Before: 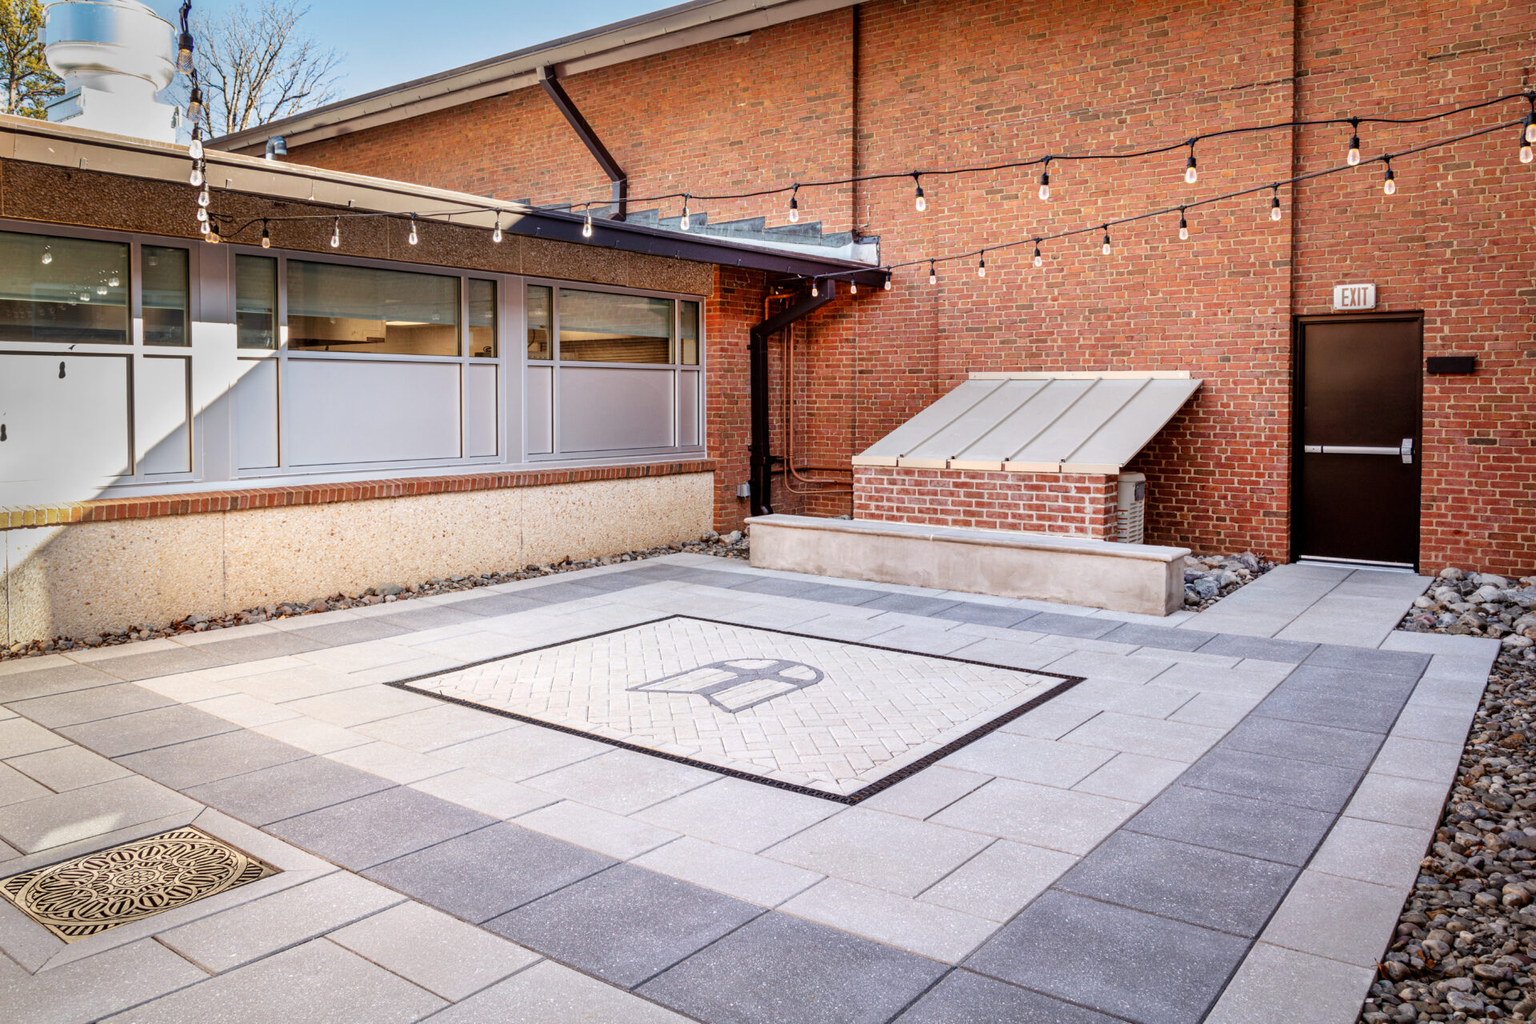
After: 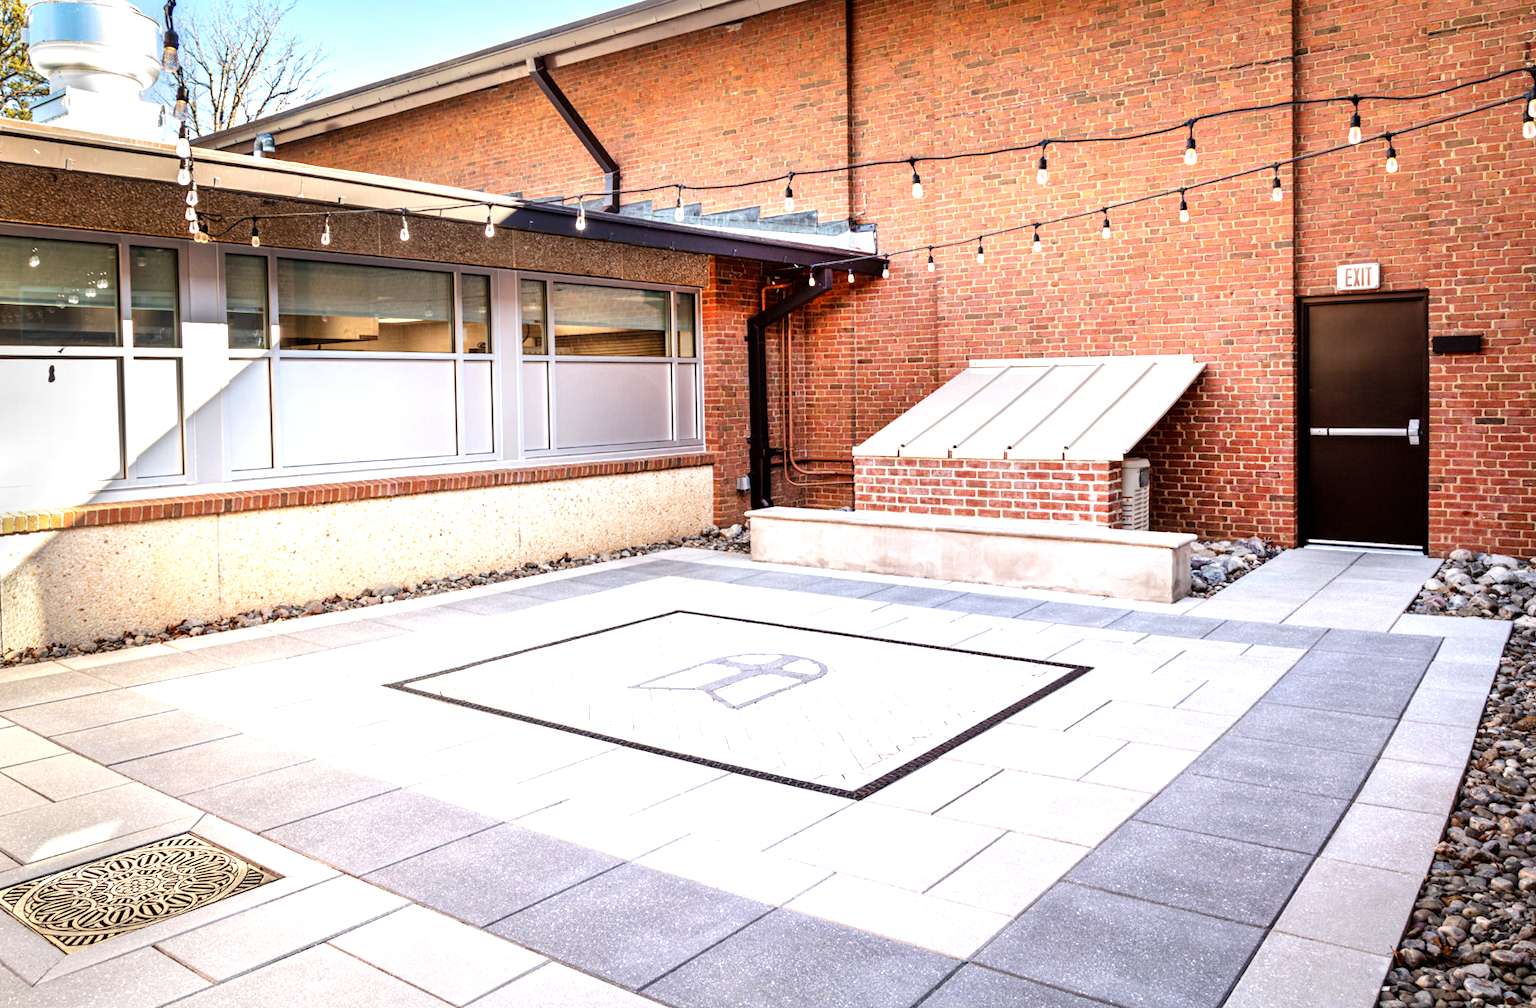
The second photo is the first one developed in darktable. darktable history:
rotate and perspective: rotation -1°, crop left 0.011, crop right 0.989, crop top 0.025, crop bottom 0.975
exposure: exposure 0.426 EV, compensate highlight preservation false
tone equalizer: -8 EV -0.417 EV, -7 EV -0.389 EV, -6 EV -0.333 EV, -5 EV -0.222 EV, -3 EV 0.222 EV, -2 EV 0.333 EV, -1 EV 0.389 EV, +0 EV 0.417 EV, edges refinement/feathering 500, mask exposure compensation -1.57 EV, preserve details no
